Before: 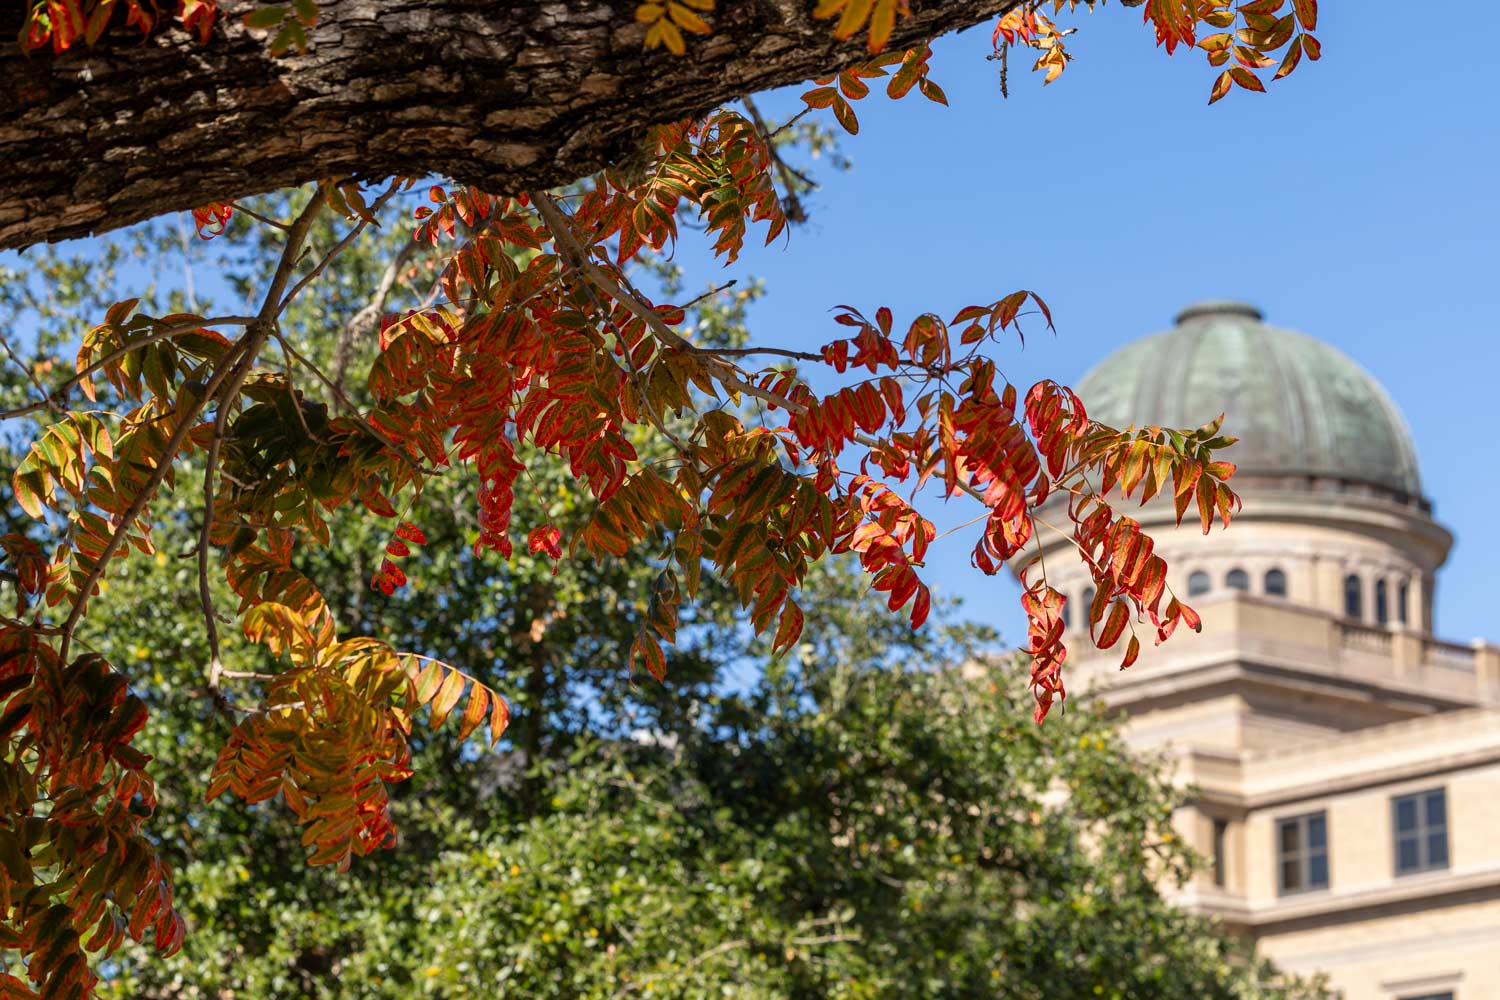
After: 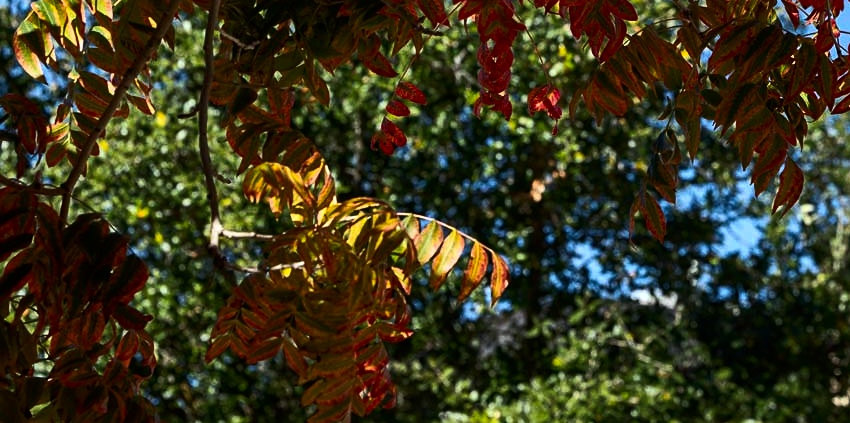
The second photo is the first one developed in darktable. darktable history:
color calibration: gray › normalize channels true, illuminant Planckian (black body), adaptation linear Bradford (ICC v4), x 0.362, y 0.366, temperature 4481.24 K, gamut compression 0.029
crop: top 44.093%, right 43.328%, bottom 13.184%
sharpen: amount 0.208
color balance rgb: perceptual saturation grading › global saturation 0.602%, perceptual brilliance grading › highlights 4.297%, perceptual brilliance grading › mid-tones -17.795%, perceptual brilliance grading › shadows -41.698%, global vibrance 20%
contrast brightness saturation: contrast 0.154, brightness -0.014, saturation 0.101
